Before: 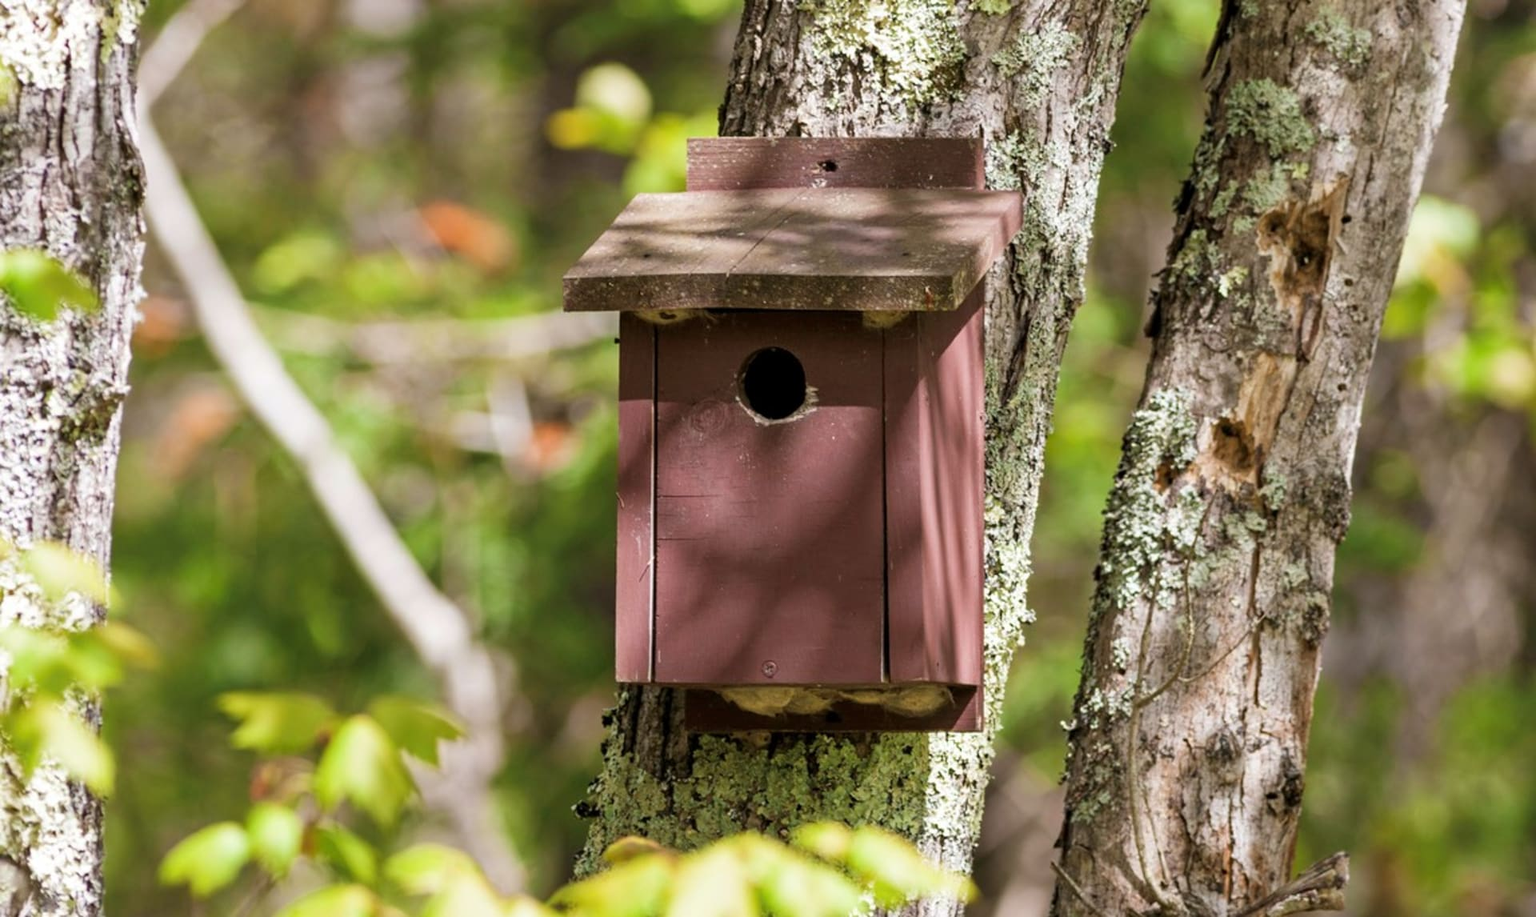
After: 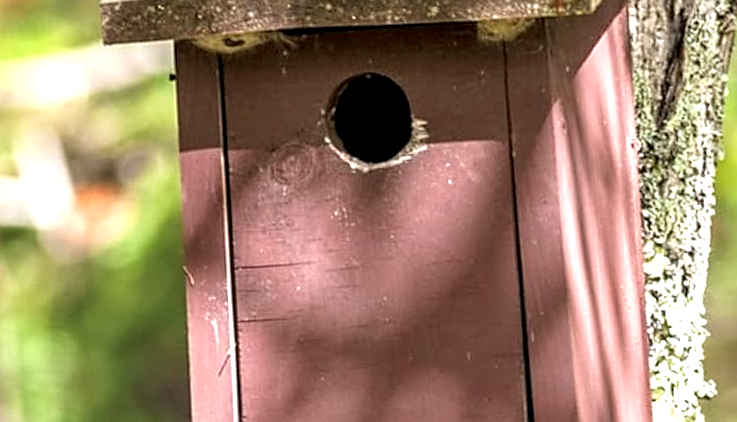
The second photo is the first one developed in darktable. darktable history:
sharpen: on, module defaults
rotate and perspective: rotation -3.52°, crop left 0.036, crop right 0.964, crop top 0.081, crop bottom 0.919
crop: left 30%, top 30%, right 30%, bottom 30%
color correction: saturation 0.85
exposure: black level correction 0.001, exposure 1.05 EV, compensate exposure bias true, compensate highlight preservation false
vibrance: on, module defaults
local contrast: on, module defaults
